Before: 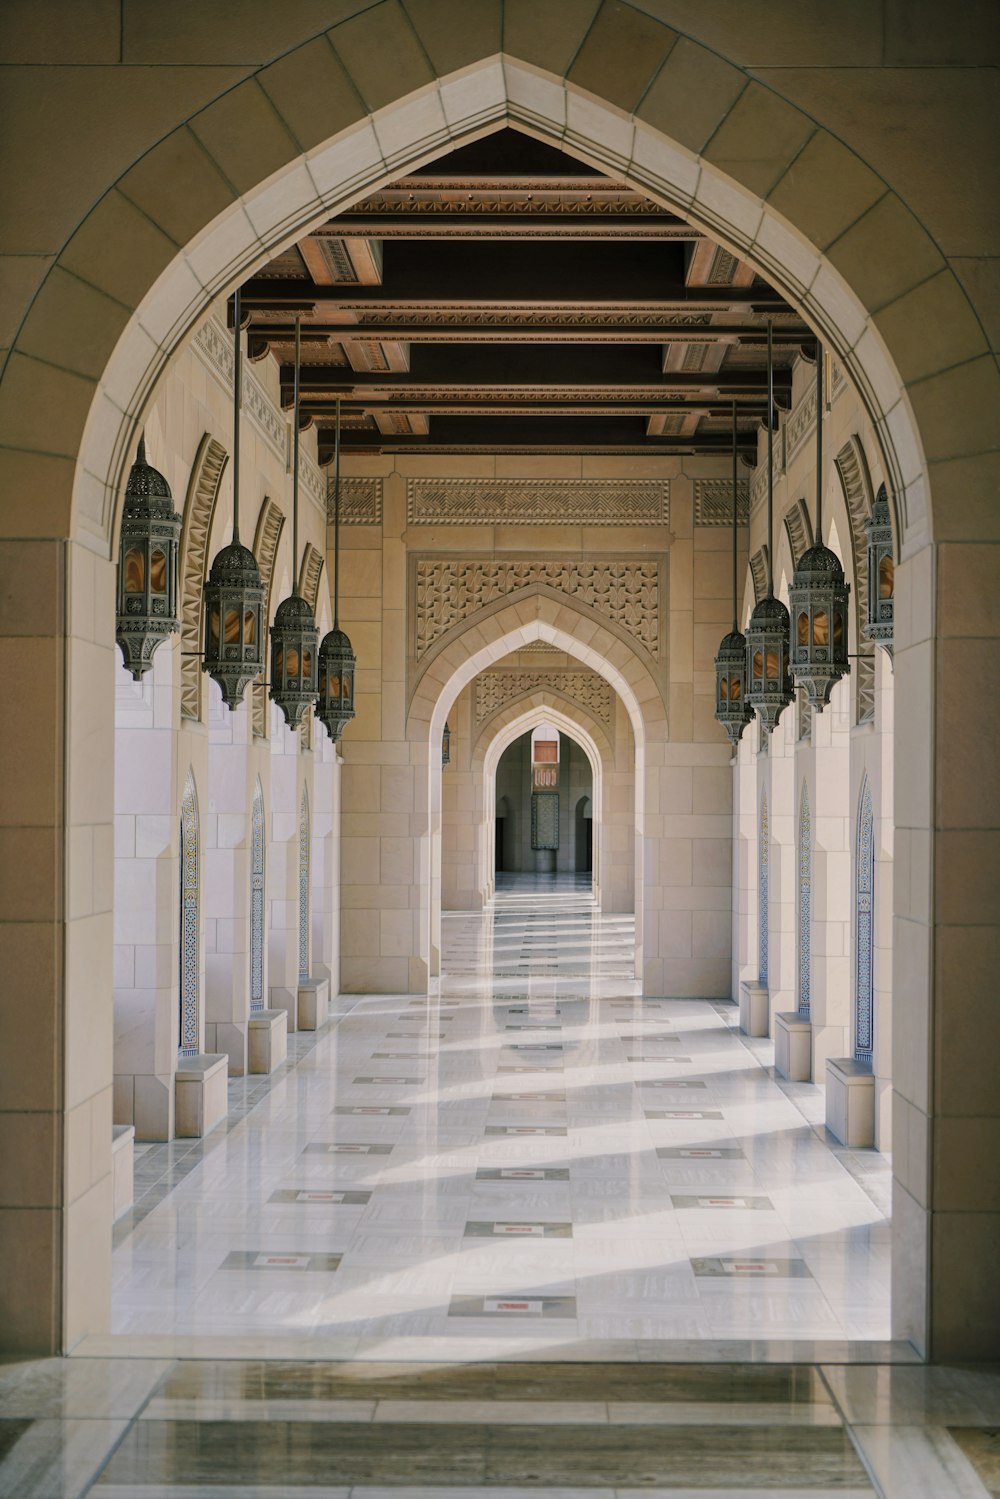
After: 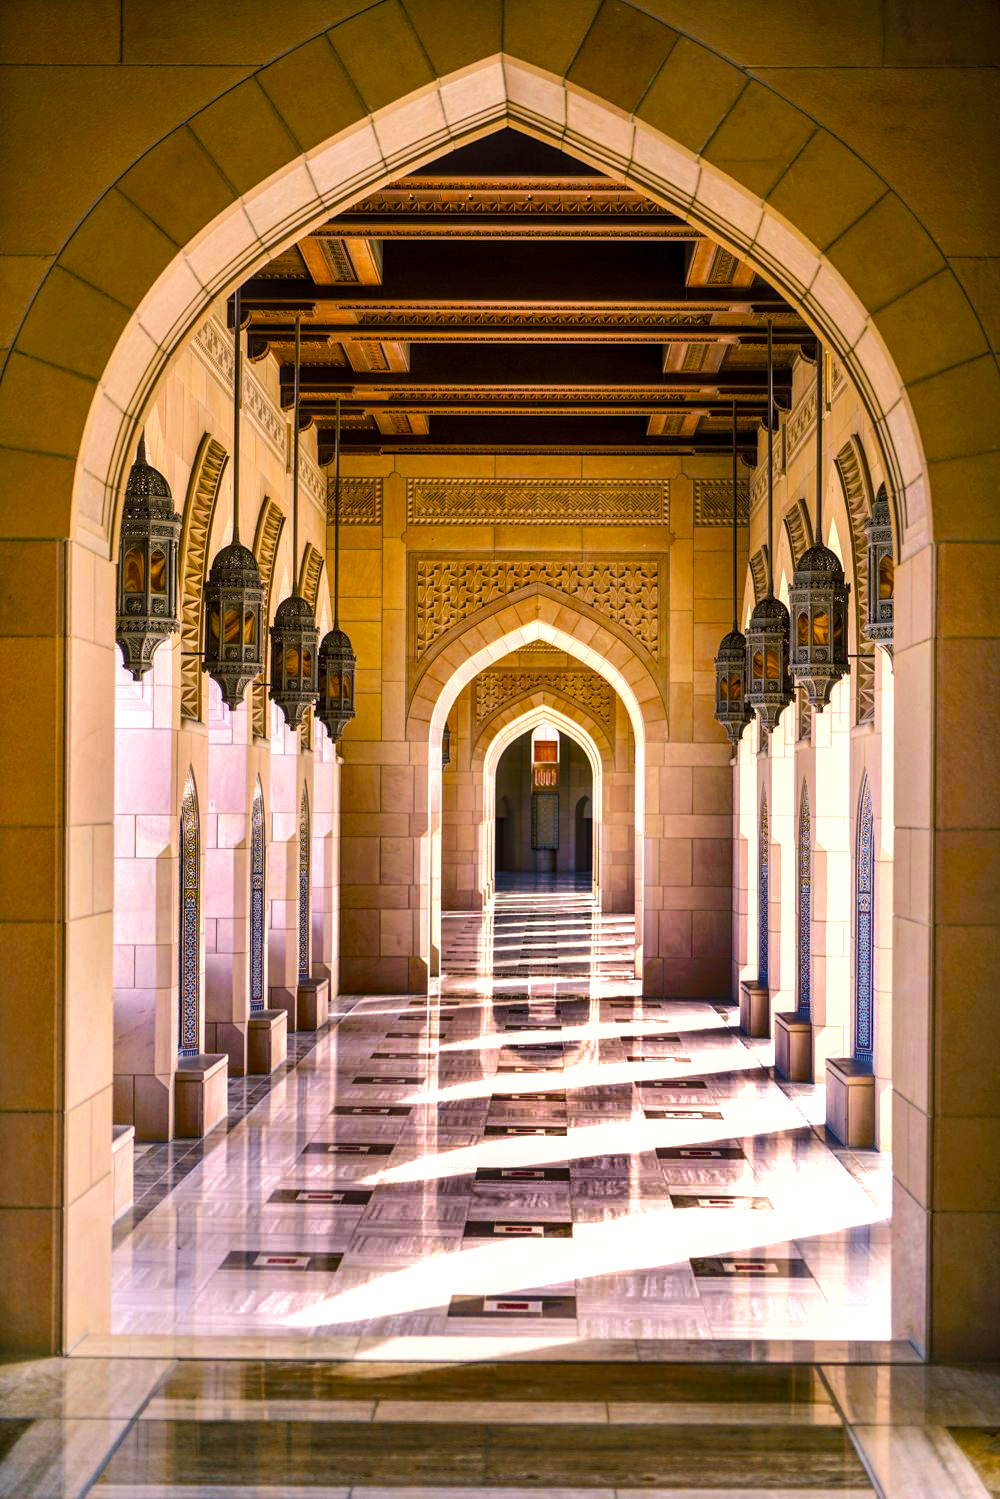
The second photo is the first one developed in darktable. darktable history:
local contrast: on, module defaults
shadows and highlights: shadows 18.23, highlights -84.4, soften with gaussian
color balance rgb: shadows lift › luminance -19.777%, power › luminance -7.902%, power › chroma 1.333%, power › hue 330.37°, highlights gain › chroma 2.023%, highlights gain › hue 73.78°, linear chroma grading › global chroma 33.188%, perceptual saturation grading › global saturation 35.145%, perceptual saturation grading › highlights -25.23%, perceptual saturation grading › shadows 49.951%, perceptual brilliance grading › global brilliance 29.727%
velvia: on, module defaults
